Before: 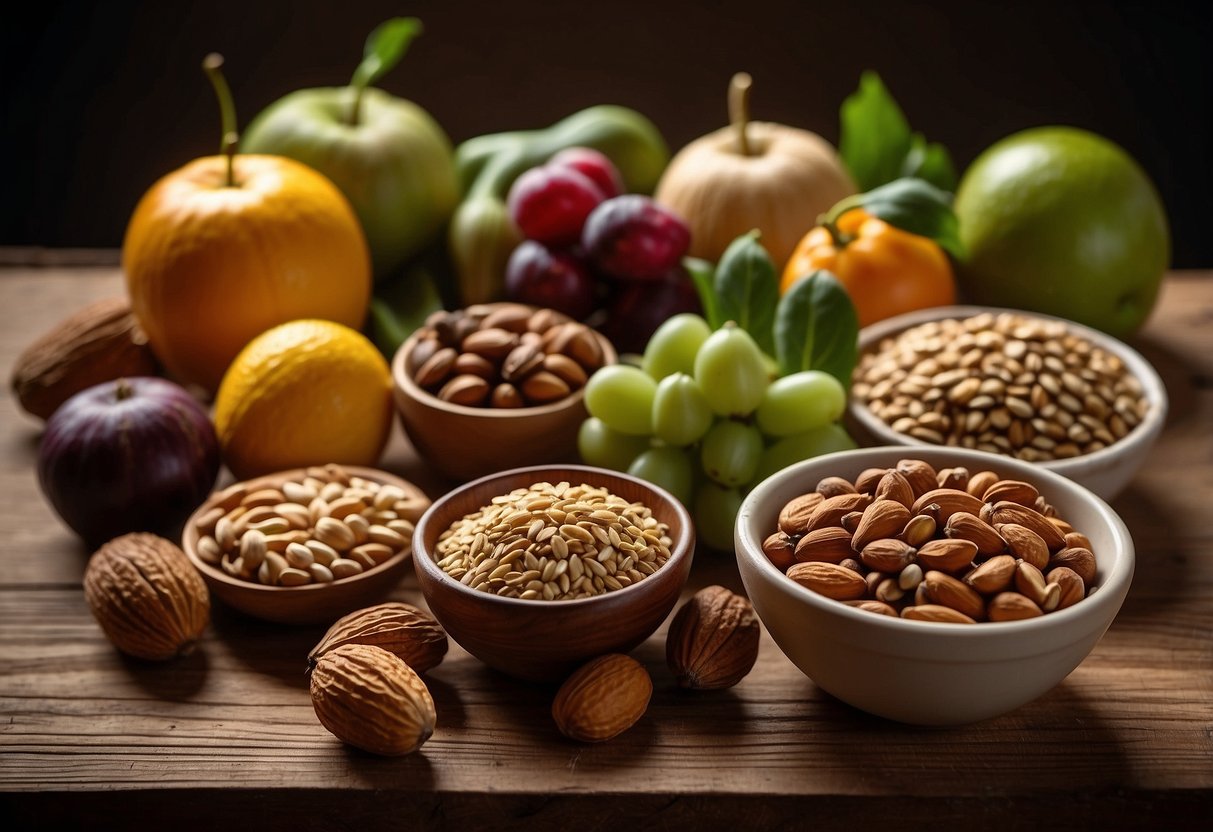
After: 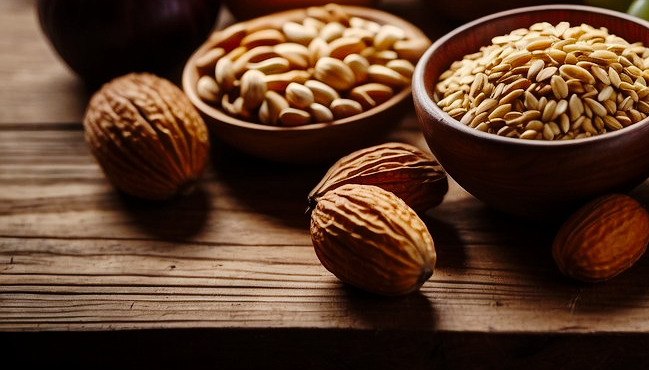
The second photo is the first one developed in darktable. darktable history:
tone curve: curves: ch0 [(0.003, 0) (0.066, 0.031) (0.16, 0.089) (0.269, 0.218) (0.395, 0.408) (0.517, 0.56) (0.684, 0.734) (0.791, 0.814) (1, 1)]; ch1 [(0, 0) (0.164, 0.115) (0.337, 0.332) (0.39, 0.398) (0.464, 0.461) (0.501, 0.5) (0.507, 0.5) (0.534, 0.532) (0.577, 0.59) (0.652, 0.681) (0.733, 0.764) (0.819, 0.823) (1, 1)]; ch2 [(0, 0) (0.337, 0.382) (0.464, 0.476) (0.501, 0.5) (0.527, 0.54) (0.551, 0.565) (0.628, 0.632) (0.689, 0.686) (1, 1)], preserve colors none
crop and rotate: top 55.361%, right 46.437%, bottom 0.101%
